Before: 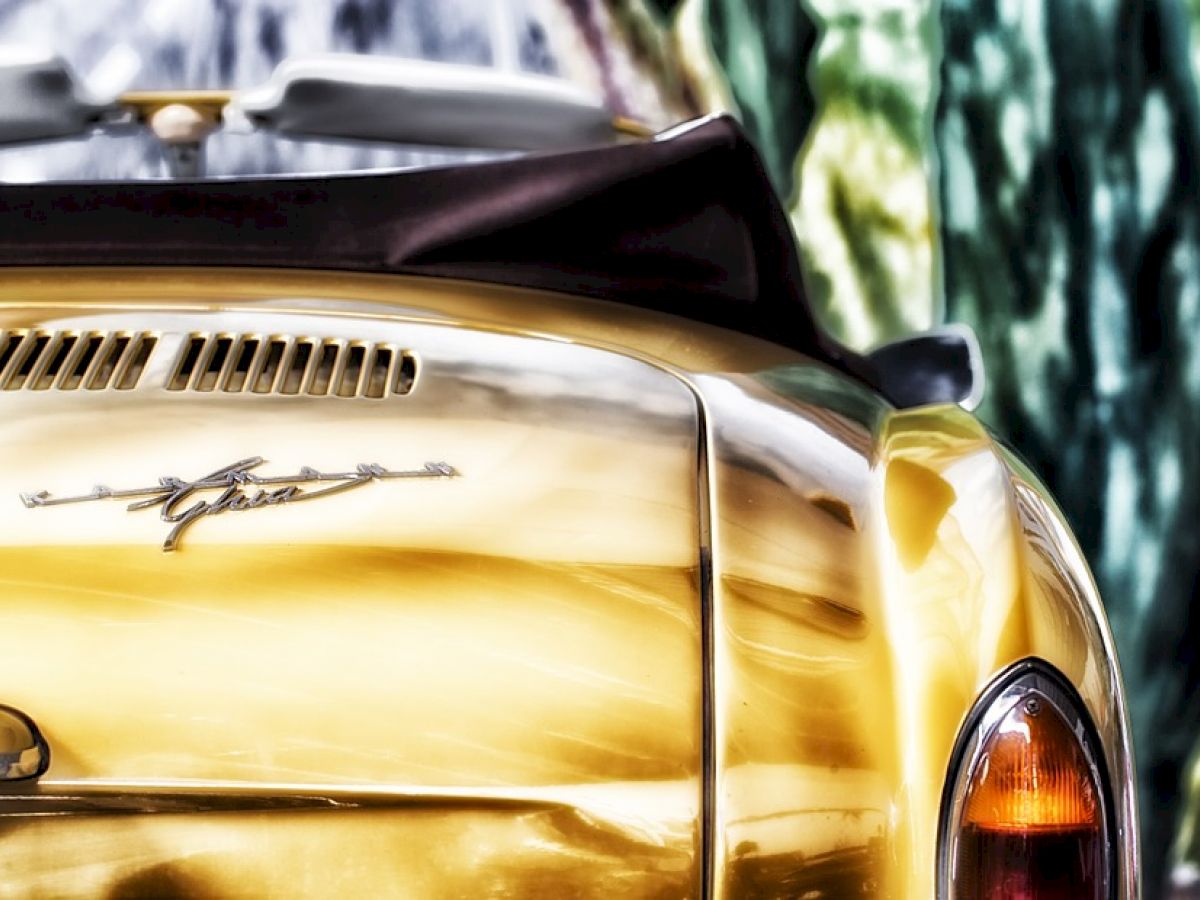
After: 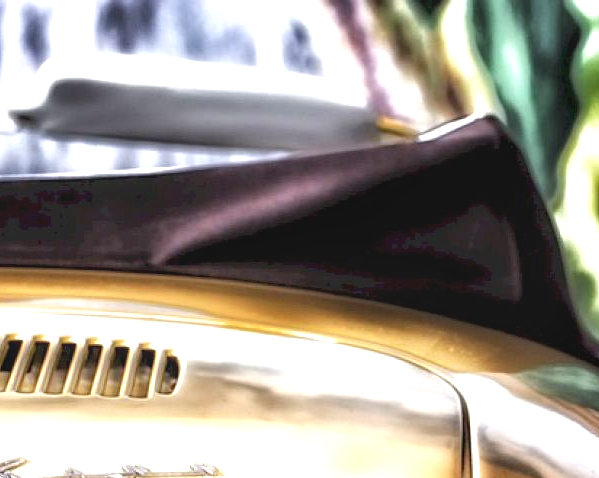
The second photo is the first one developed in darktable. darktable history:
exposure: black level correction 0, exposure 0.896 EV, compensate highlight preservation false
crop: left 19.741%, right 30.29%, bottom 46.796%
local contrast: detail 109%
